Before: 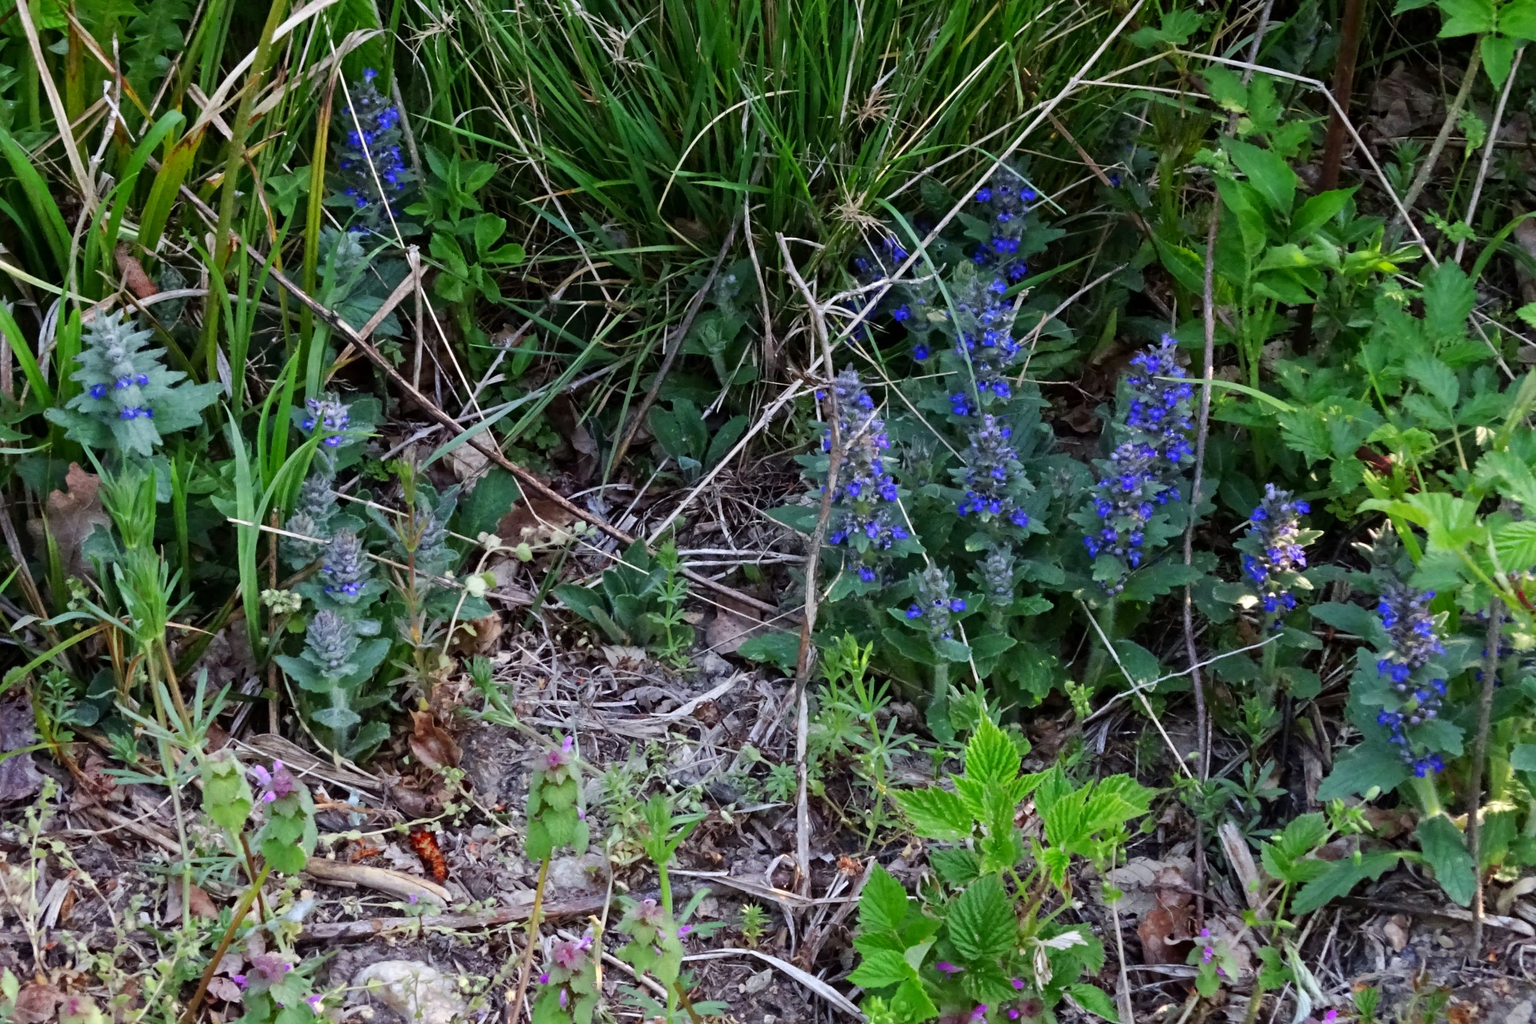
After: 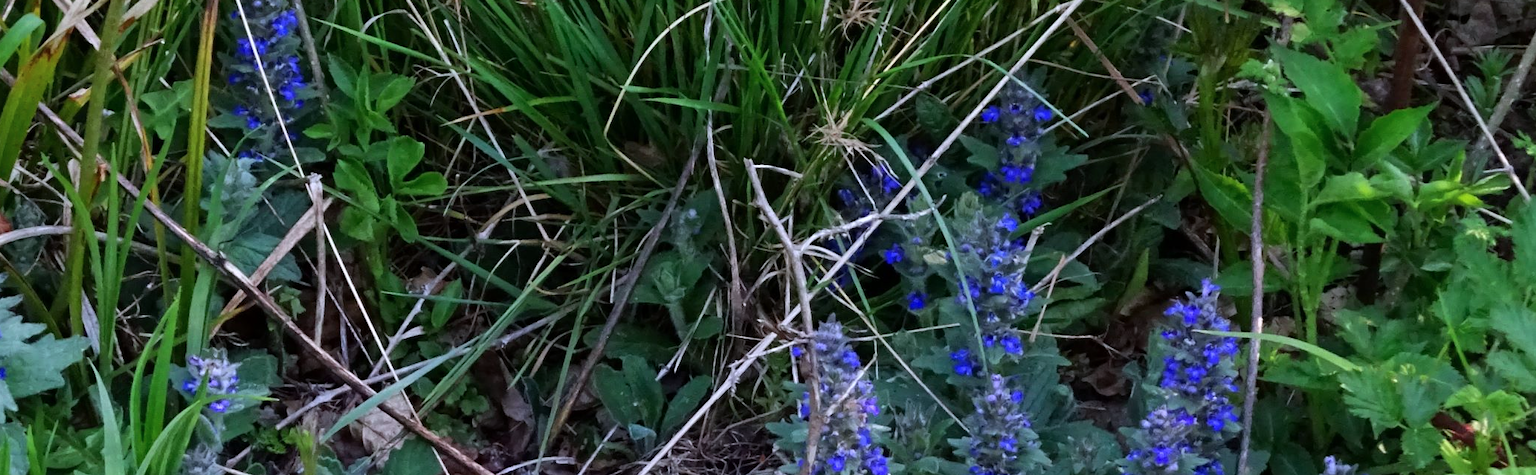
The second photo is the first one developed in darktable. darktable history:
crop and rotate: left 9.639%, top 9.676%, right 5.999%, bottom 51.136%
color calibration: illuminant as shot in camera, x 0.358, y 0.373, temperature 4628.91 K
base curve: curves: ch0 [(0, 0) (0.303, 0.277) (1, 1)], preserve colors none
